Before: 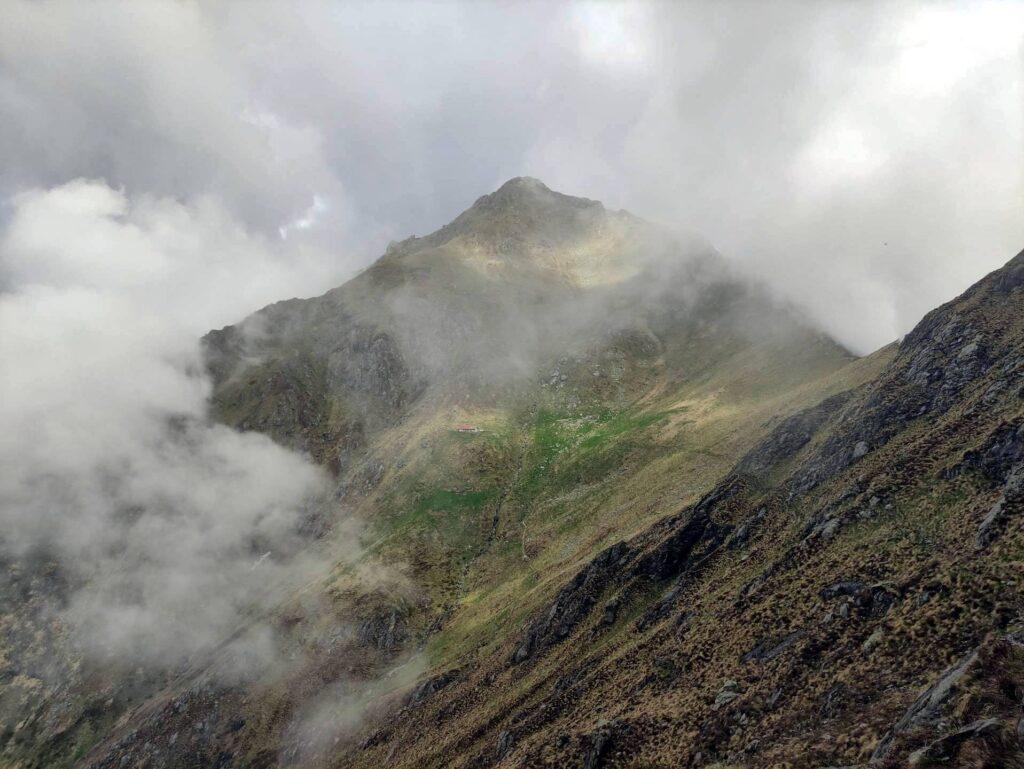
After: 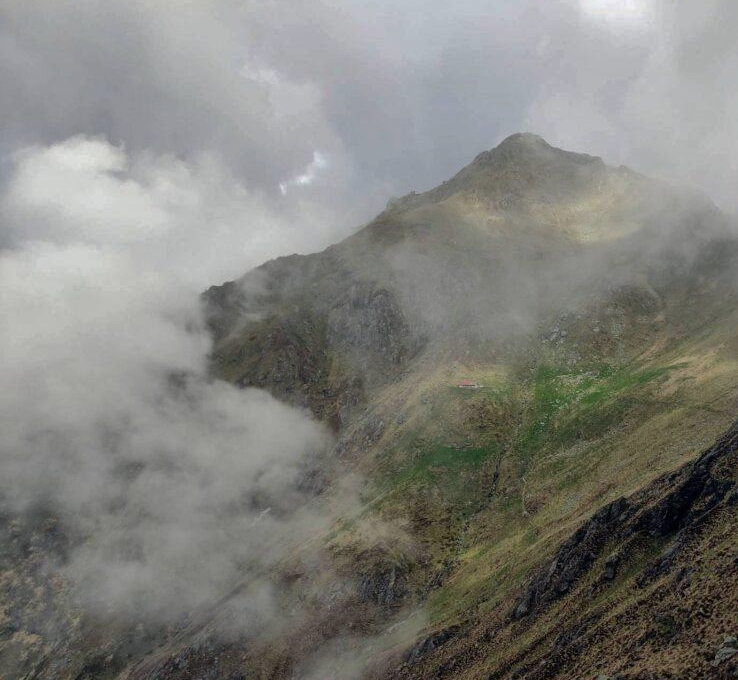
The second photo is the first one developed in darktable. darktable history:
tone curve: curves: ch0 [(0, 0) (0.568, 0.517) (0.8, 0.717) (1, 1)], color space Lab, linked channels, preserve colors none
crop: top 5.79%, right 27.871%, bottom 5.732%
